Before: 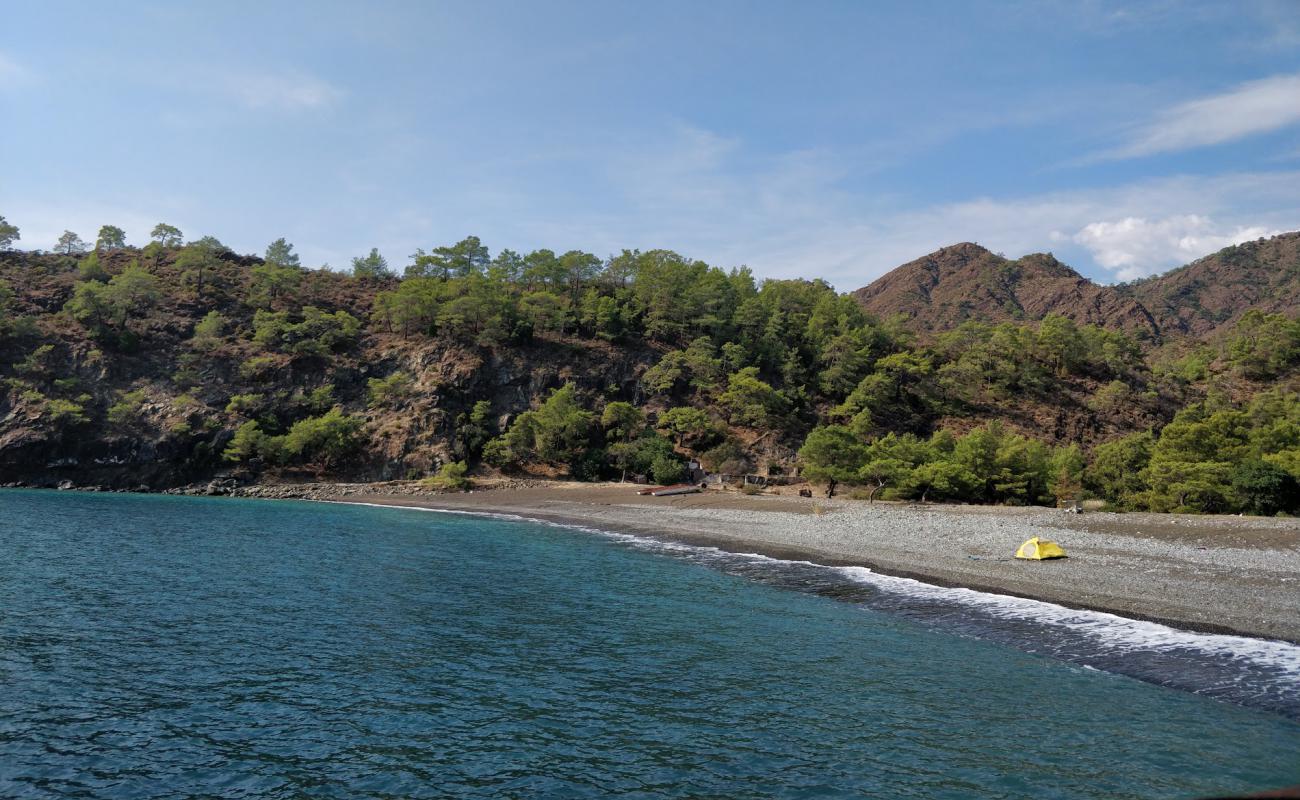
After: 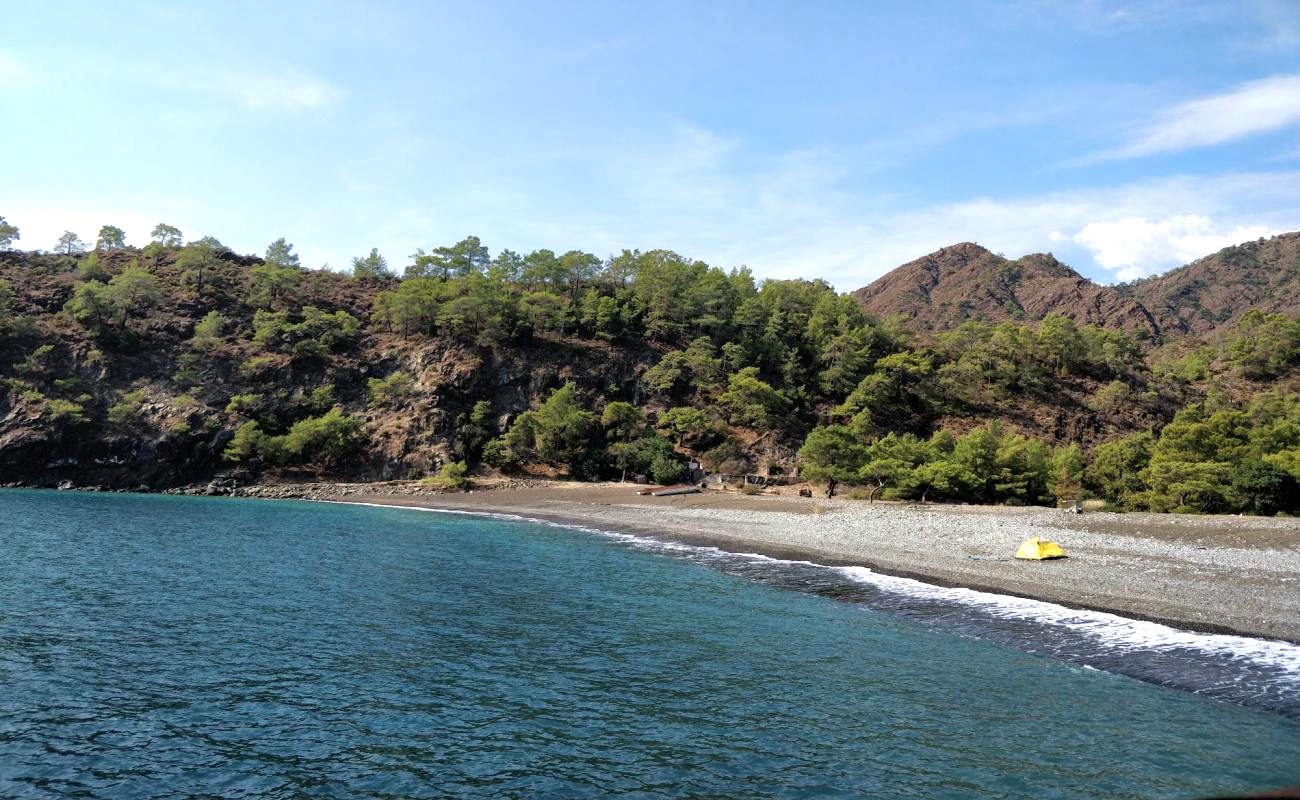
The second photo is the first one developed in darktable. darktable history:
tone equalizer: -8 EV -0.731 EV, -7 EV -0.682 EV, -6 EV -0.58 EV, -5 EV -0.408 EV, -3 EV 0.392 EV, -2 EV 0.6 EV, -1 EV 0.696 EV, +0 EV 0.767 EV
